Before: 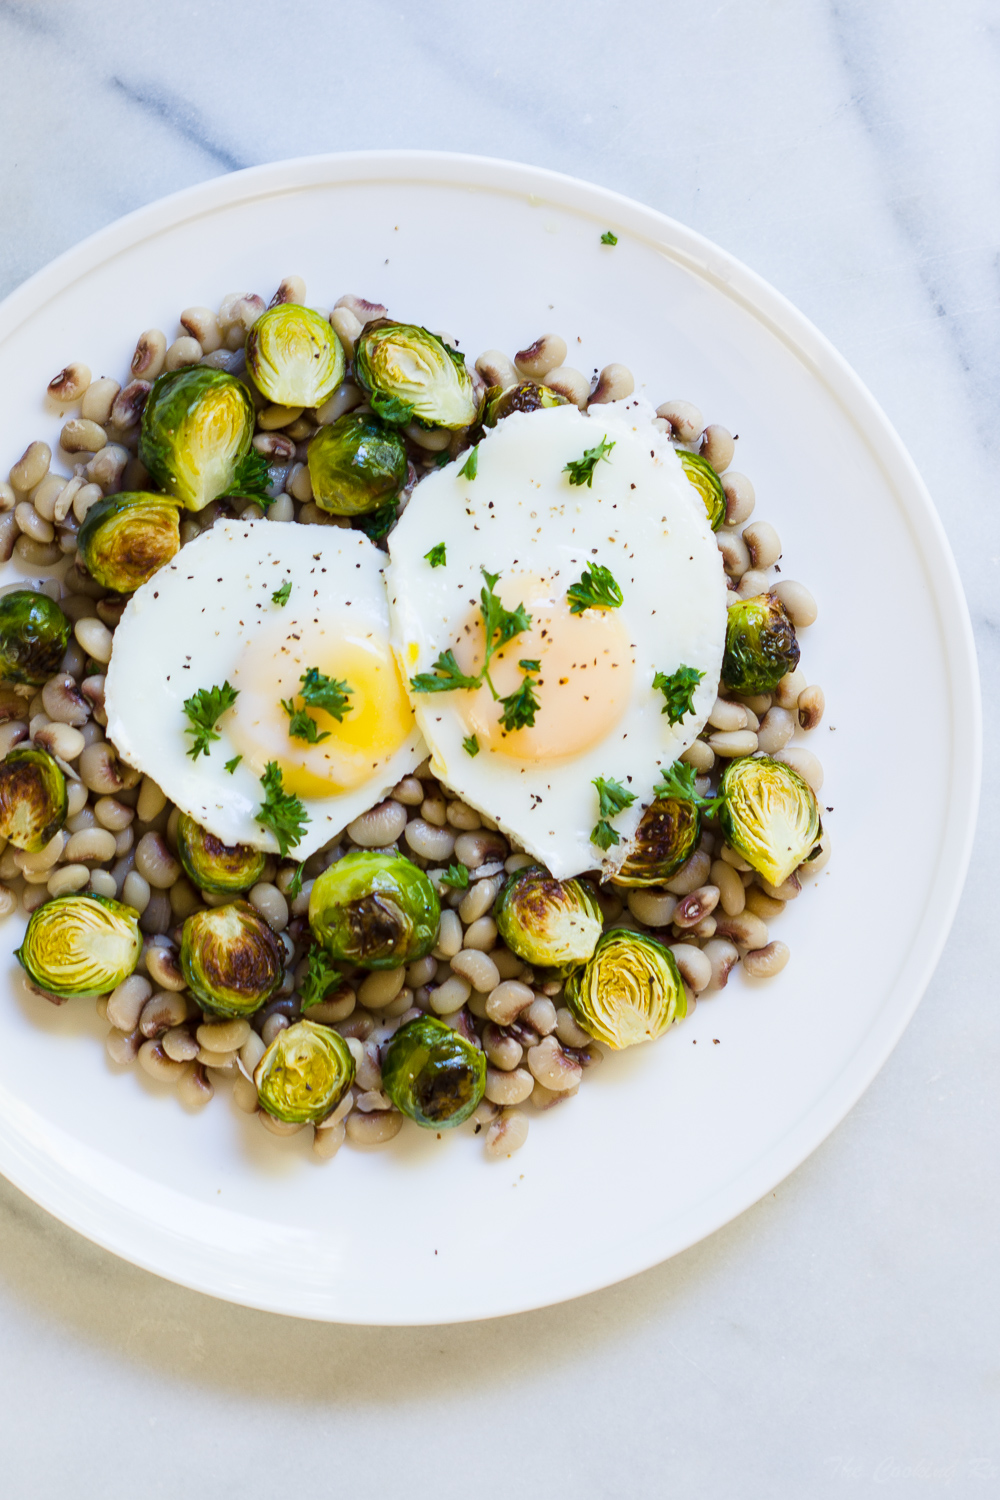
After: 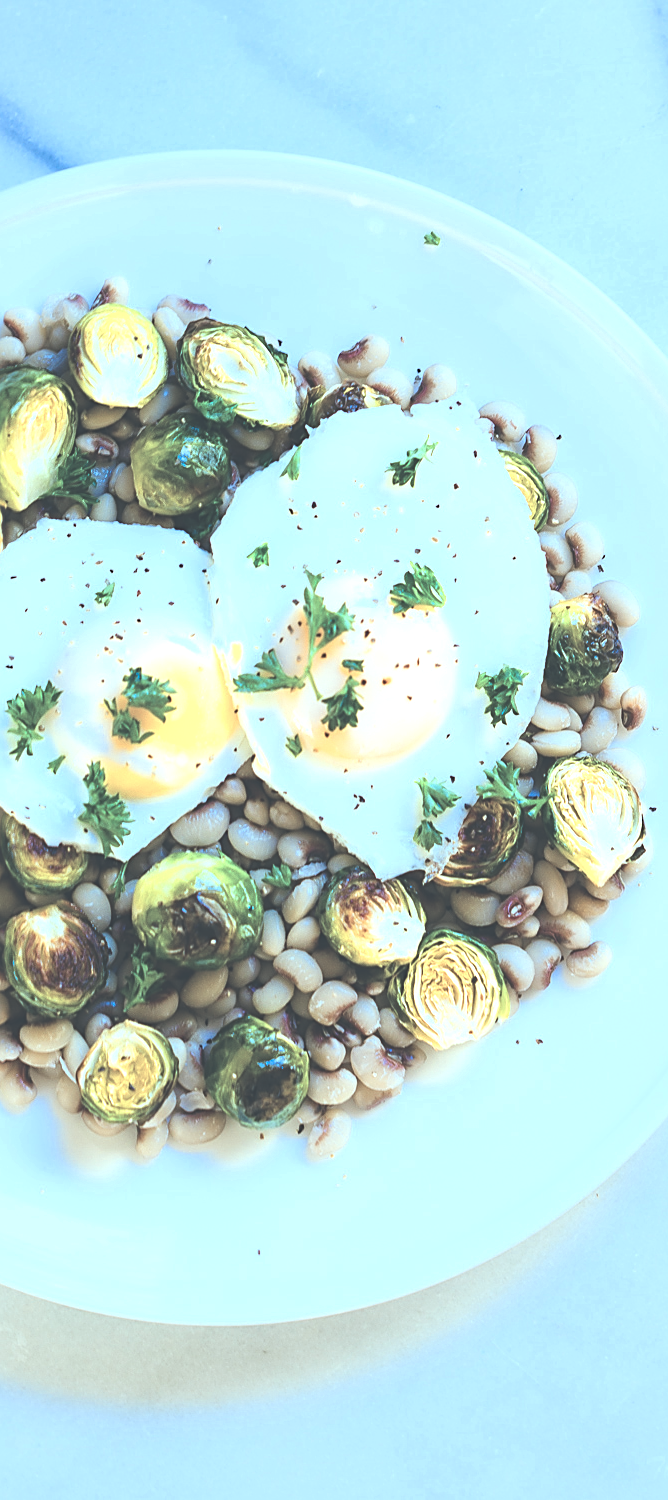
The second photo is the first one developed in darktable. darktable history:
color correction: highlights a* -11.71, highlights b* -15.58
vibrance: vibrance 67%
tone equalizer: -8 EV -0.417 EV, -7 EV -0.389 EV, -6 EV -0.333 EV, -5 EV -0.222 EV, -3 EV 0.222 EV, -2 EV 0.333 EV, -1 EV 0.389 EV, +0 EV 0.417 EV, edges refinement/feathering 500, mask exposure compensation -1.57 EV, preserve details no
crop and rotate: left 17.732%, right 15.423%
sharpen: on, module defaults
rgb levels: levels [[0.013, 0.434, 0.89], [0, 0.5, 1], [0, 0.5, 1]]
color zones: curves: ch0 [(0, 0.473) (0.001, 0.473) (0.226, 0.548) (0.4, 0.589) (0.525, 0.54) (0.728, 0.403) (0.999, 0.473) (1, 0.473)]; ch1 [(0, 0.619) (0.001, 0.619) (0.234, 0.388) (0.4, 0.372) (0.528, 0.422) (0.732, 0.53) (0.999, 0.619) (1, 0.619)]; ch2 [(0, 0.547) (0.001, 0.547) (0.226, 0.45) (0.4, 0.525) (0.525, 0.585) (0.8, 0.511) (0.999, 0.547) (1, 0.547)]
exposure: black level correction -0.062, exposure -0.05 EV, compensate highlight preservation false
